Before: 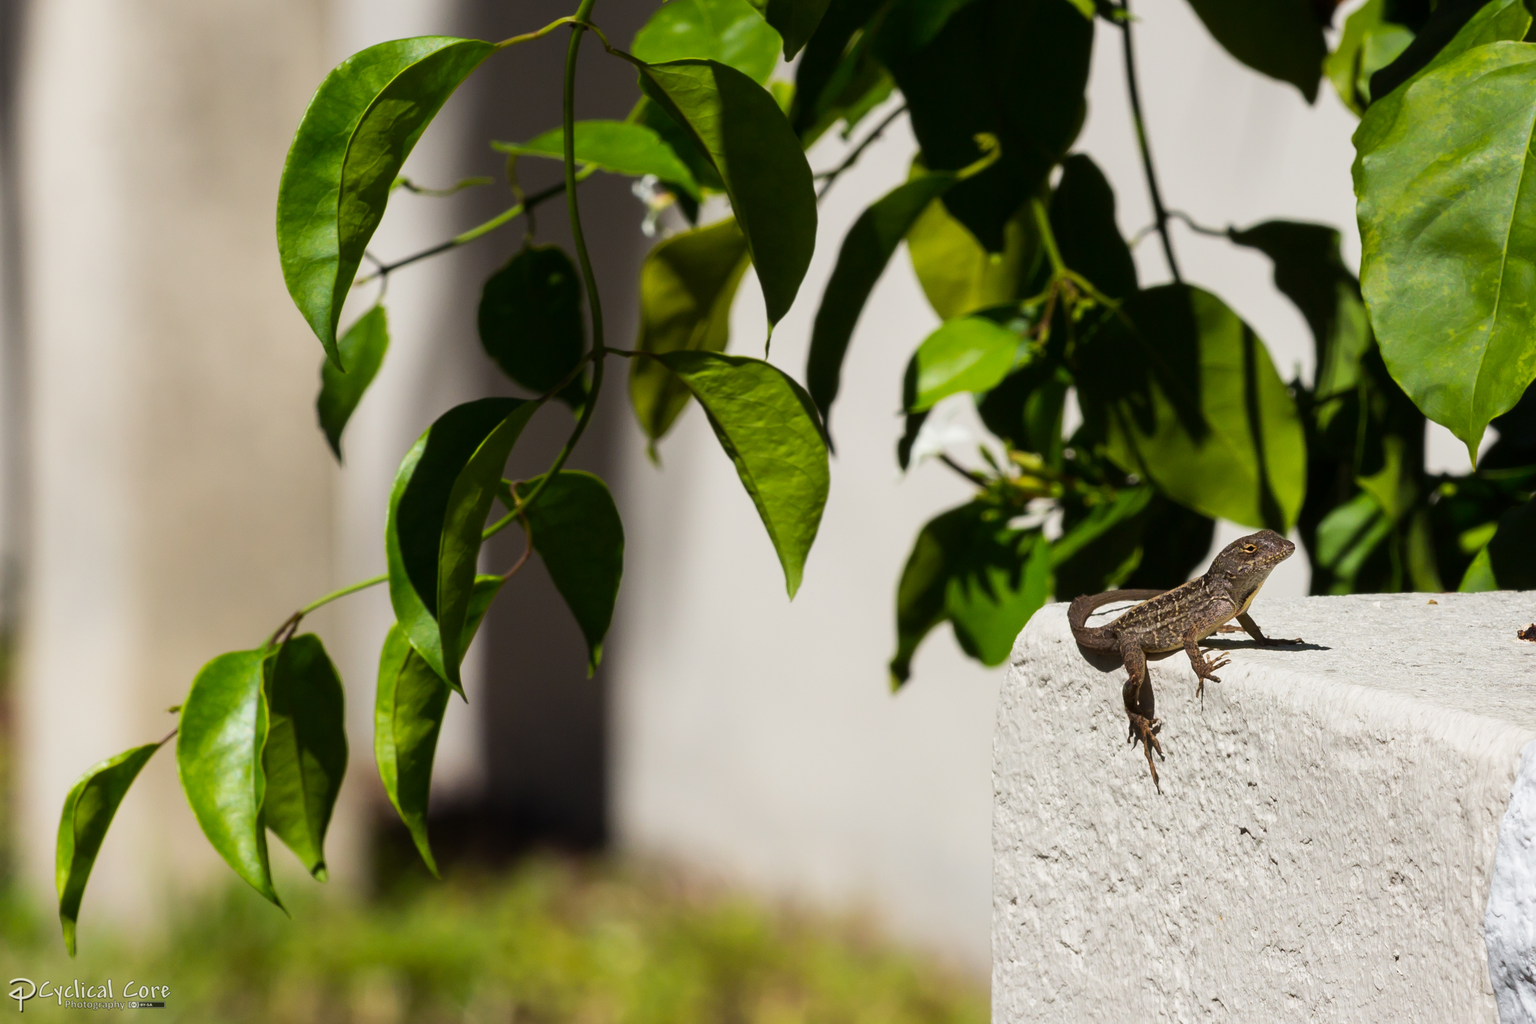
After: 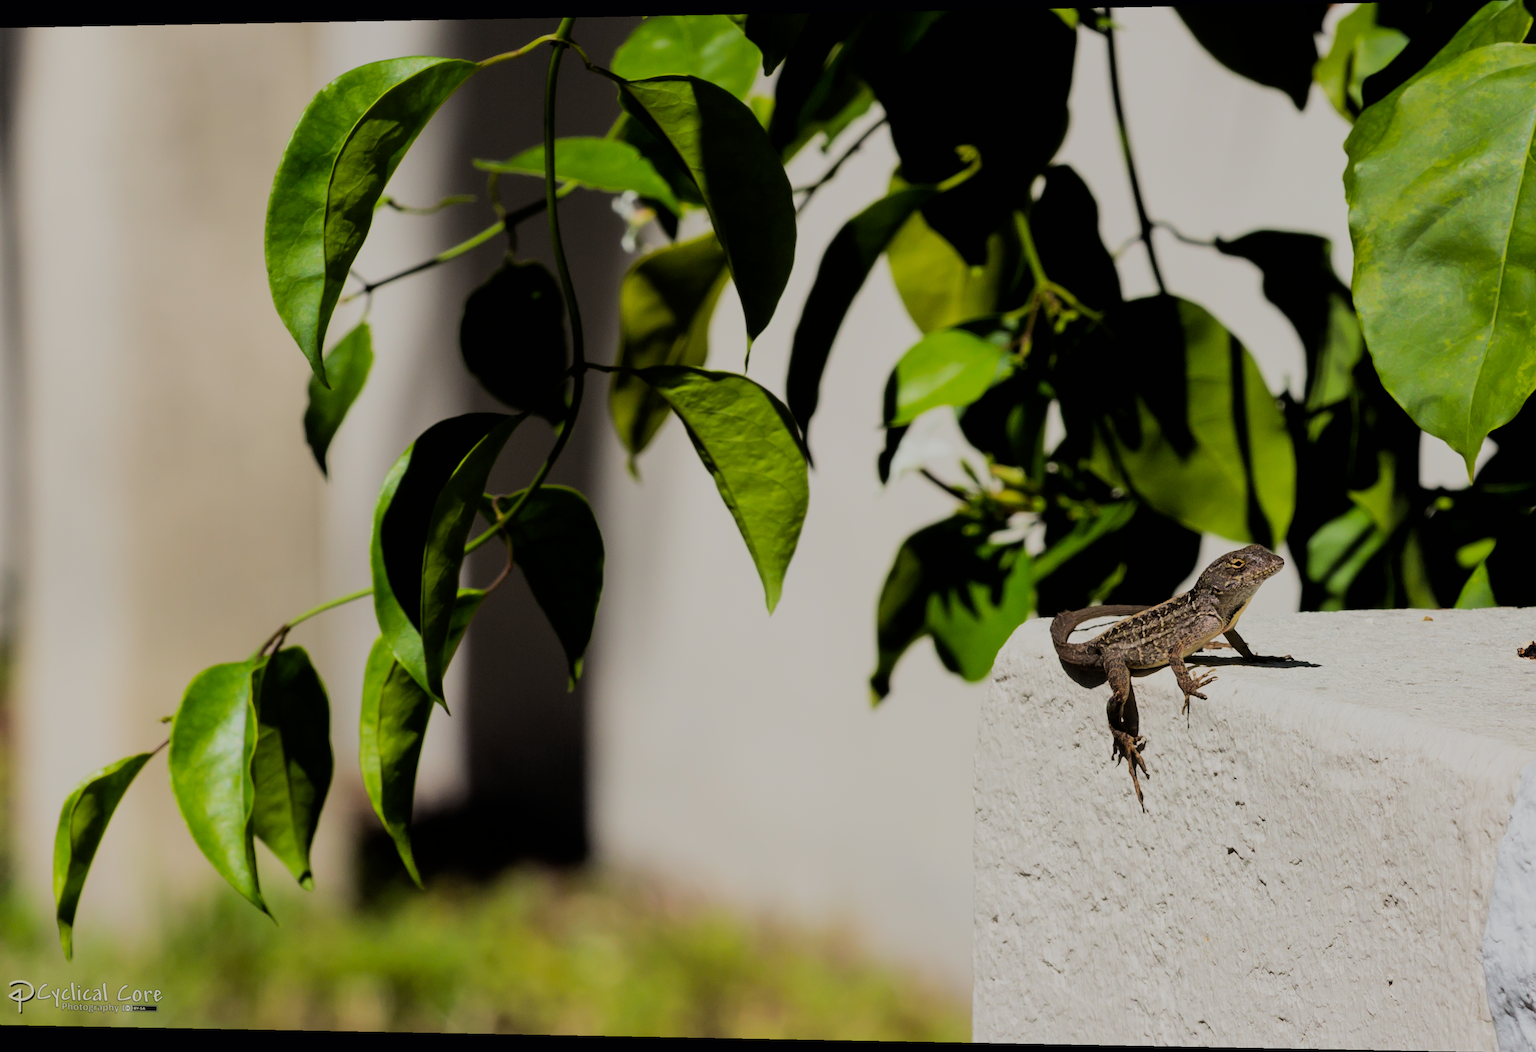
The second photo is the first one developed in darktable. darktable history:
filmic rgb: black relative exposure -6.15 EV, white relative exposure 6.96 EV, hardness 2.23, color science v6 (2022)
rotate and perspective: lens shift (horizontal) -0.055, automatic cropping off
